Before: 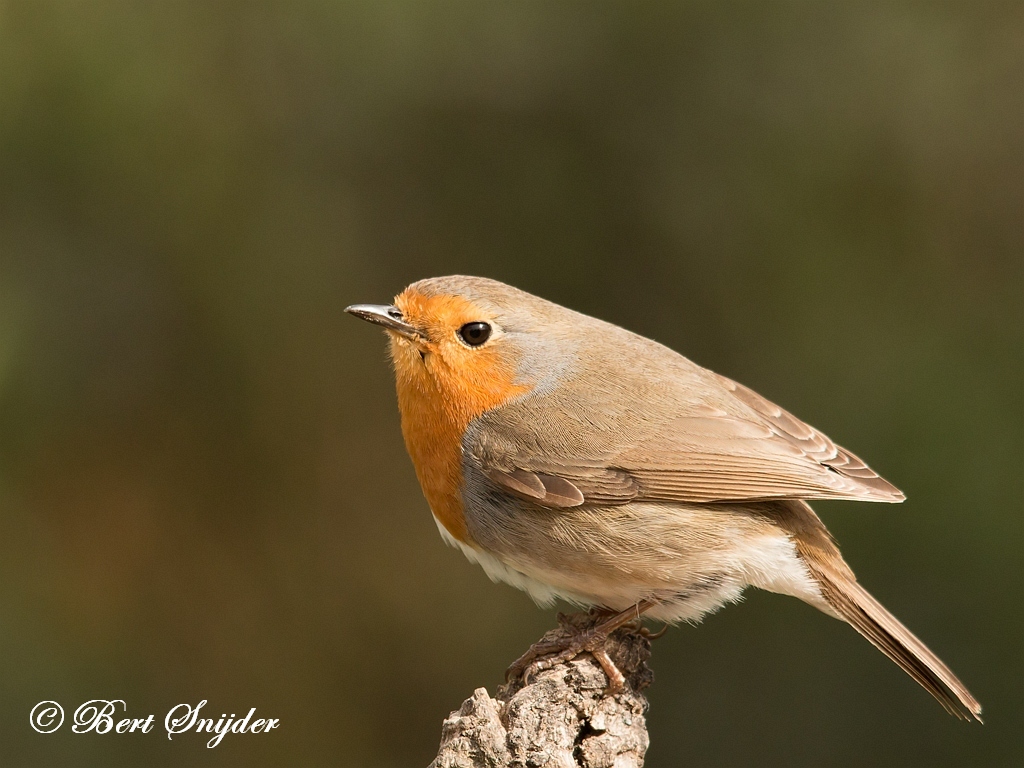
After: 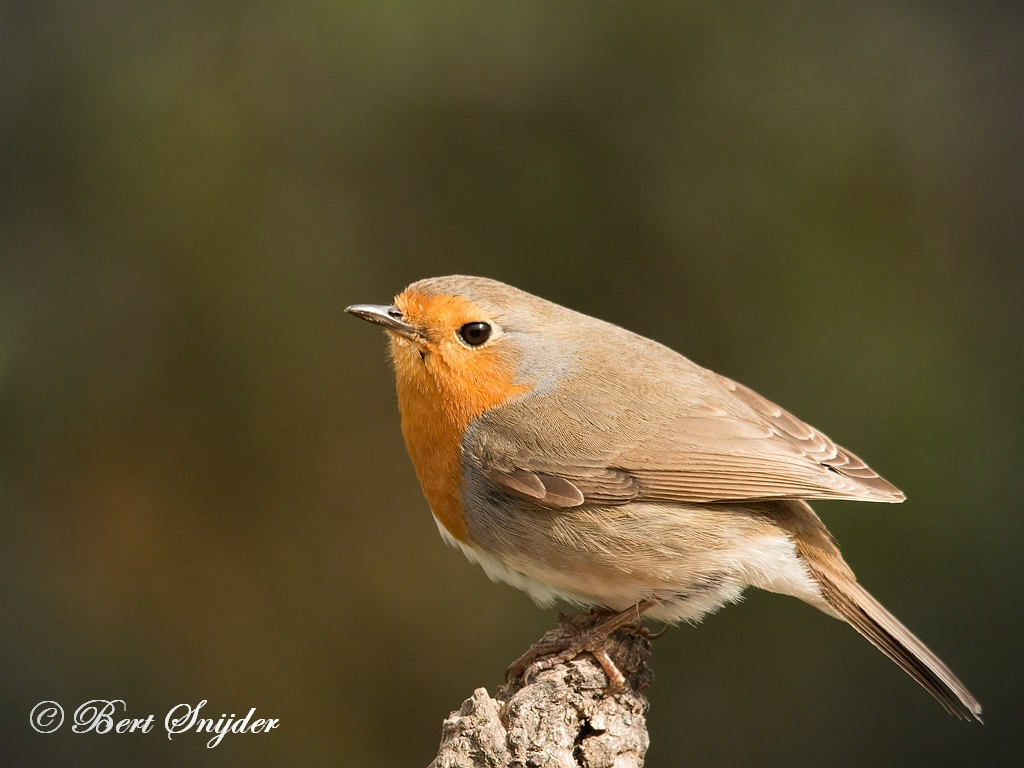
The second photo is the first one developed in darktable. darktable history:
vignetting: brightness -0.627, saturation -0.672
levels: mode automatic, levels [0.182, 0.542, 0.902]
